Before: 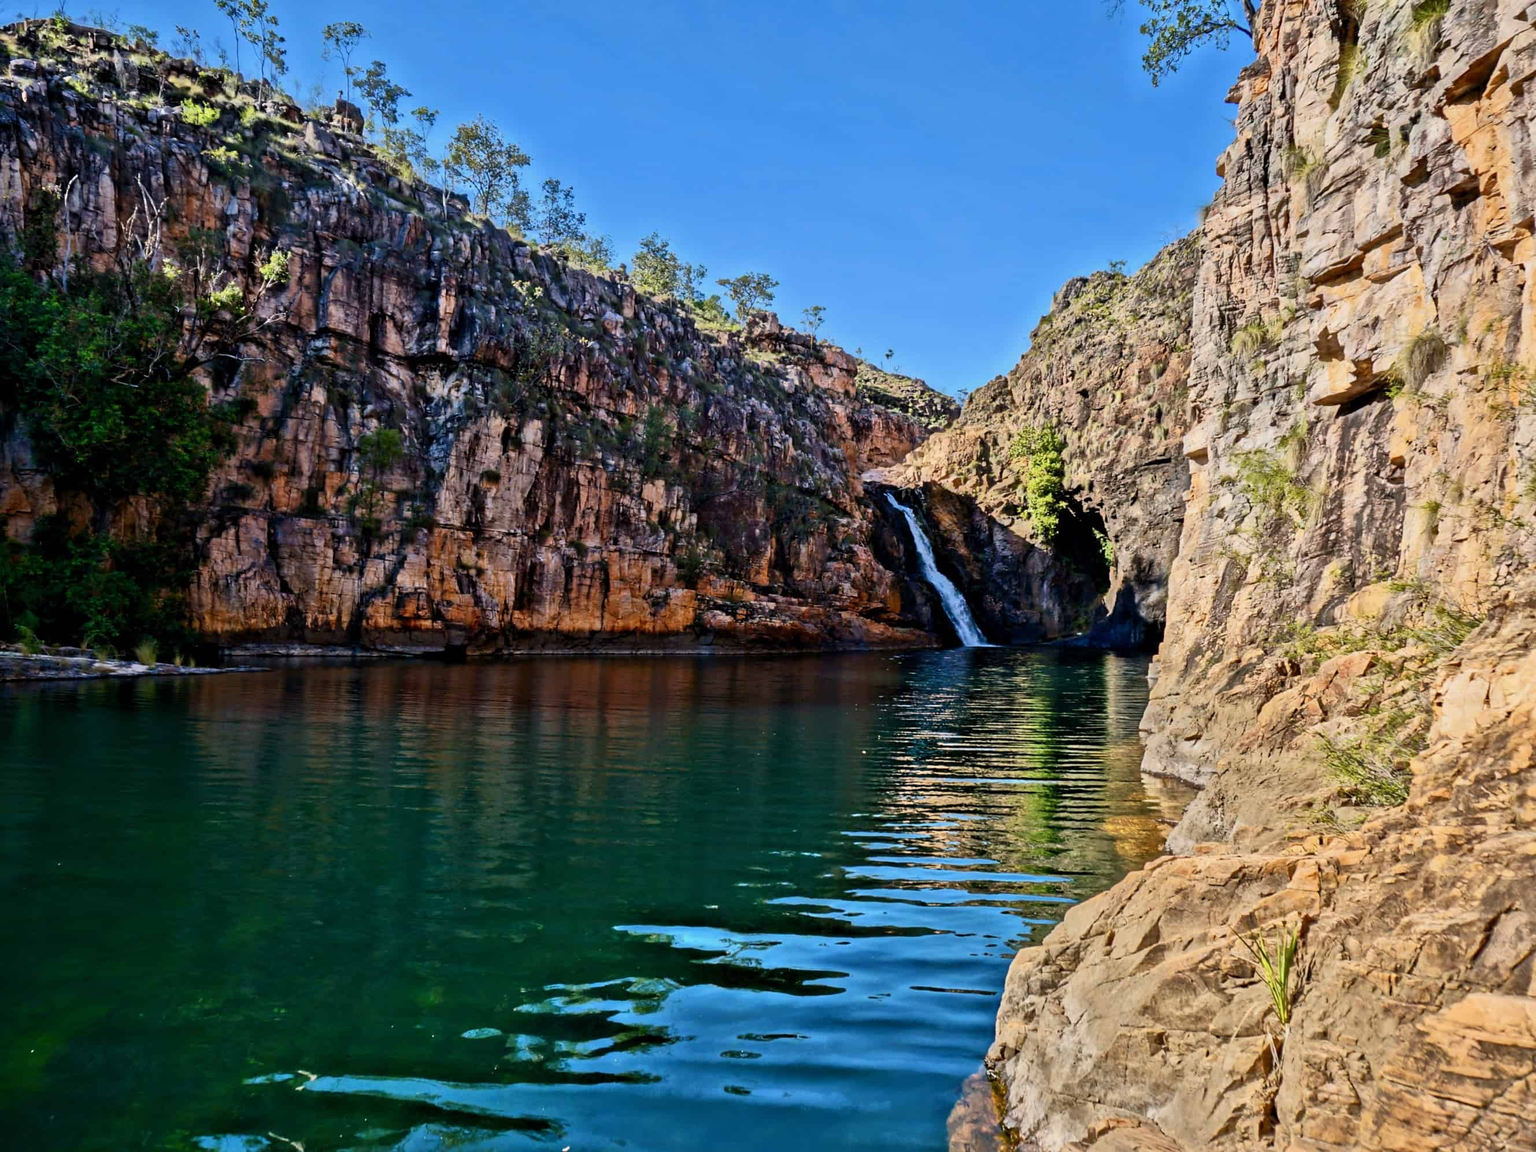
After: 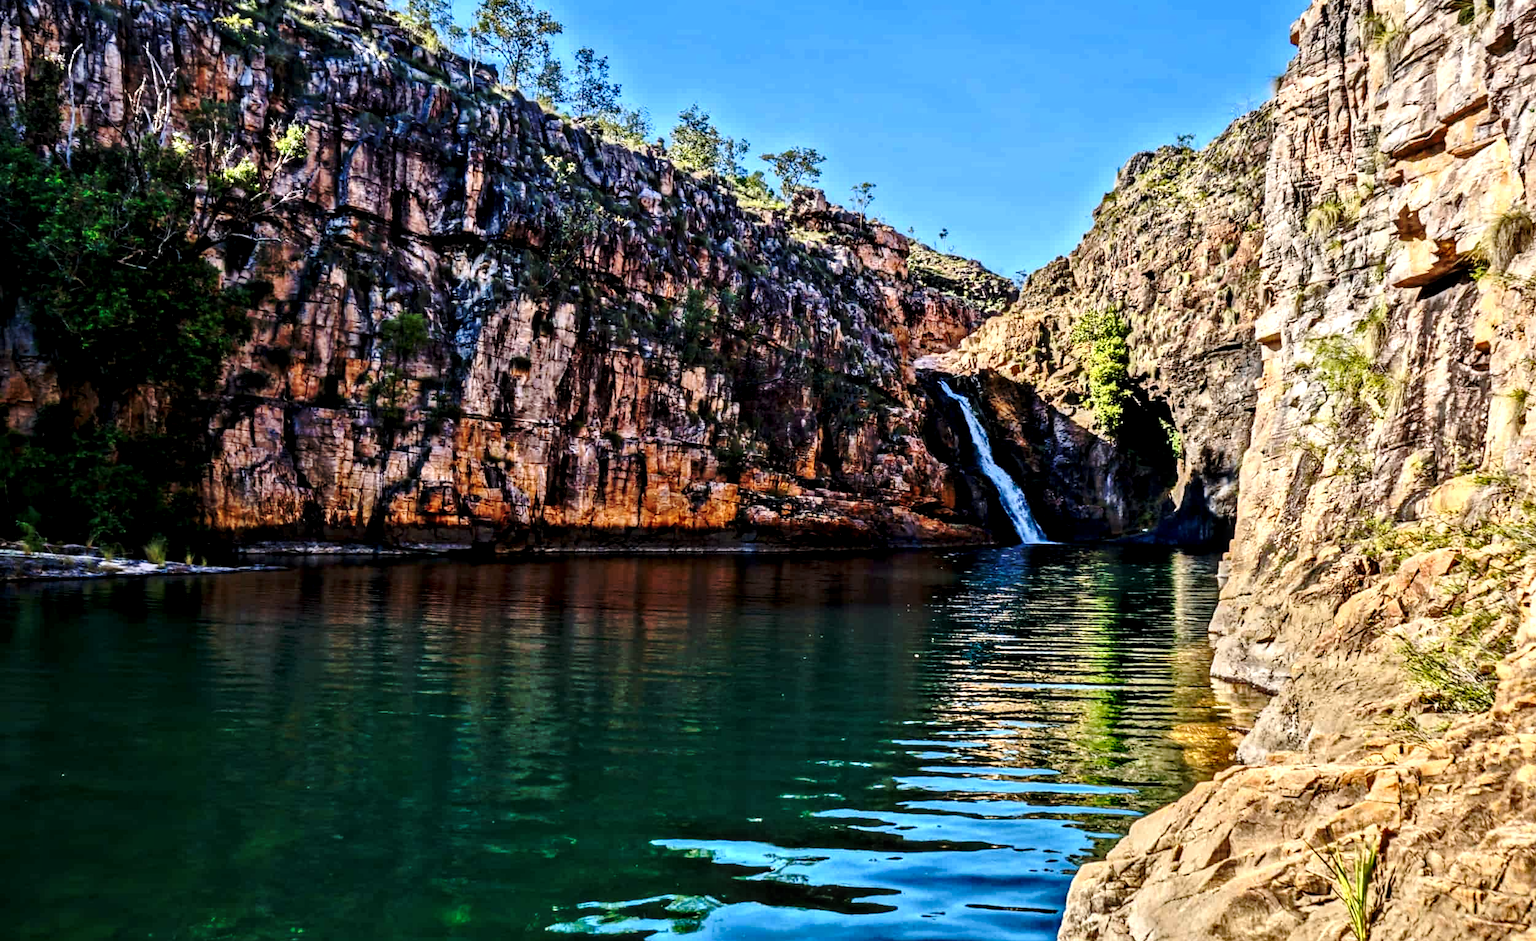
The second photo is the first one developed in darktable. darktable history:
local contrast: detail 150%
exposure: black level correction 0.001, exposure 0.5 EV, compensate exposure bias true, compensate highlight preservation false
base curve: curves: ch0 [(0, 0) (0.073, 0.04) (0.157, 0.139) (0.492, 0.492) (0.758, 0.758) (1, 1)], preserve colors none
crop and rotate: angle 0.03°, top 11.643%, right 5.651%, bottom 11.189%
